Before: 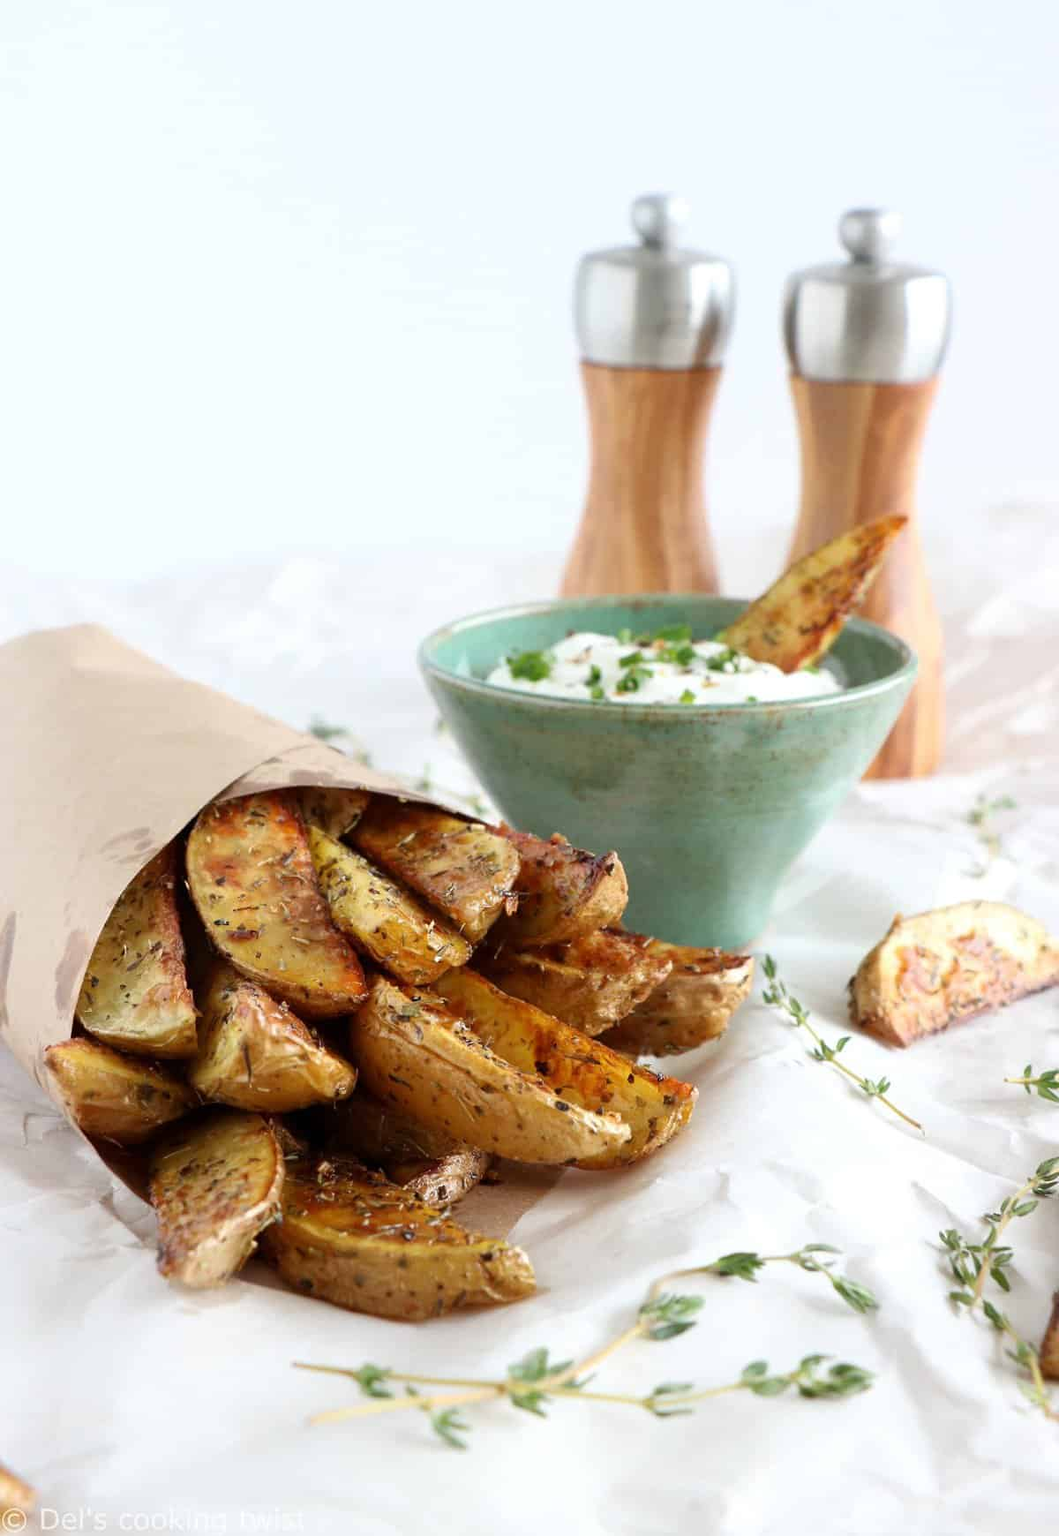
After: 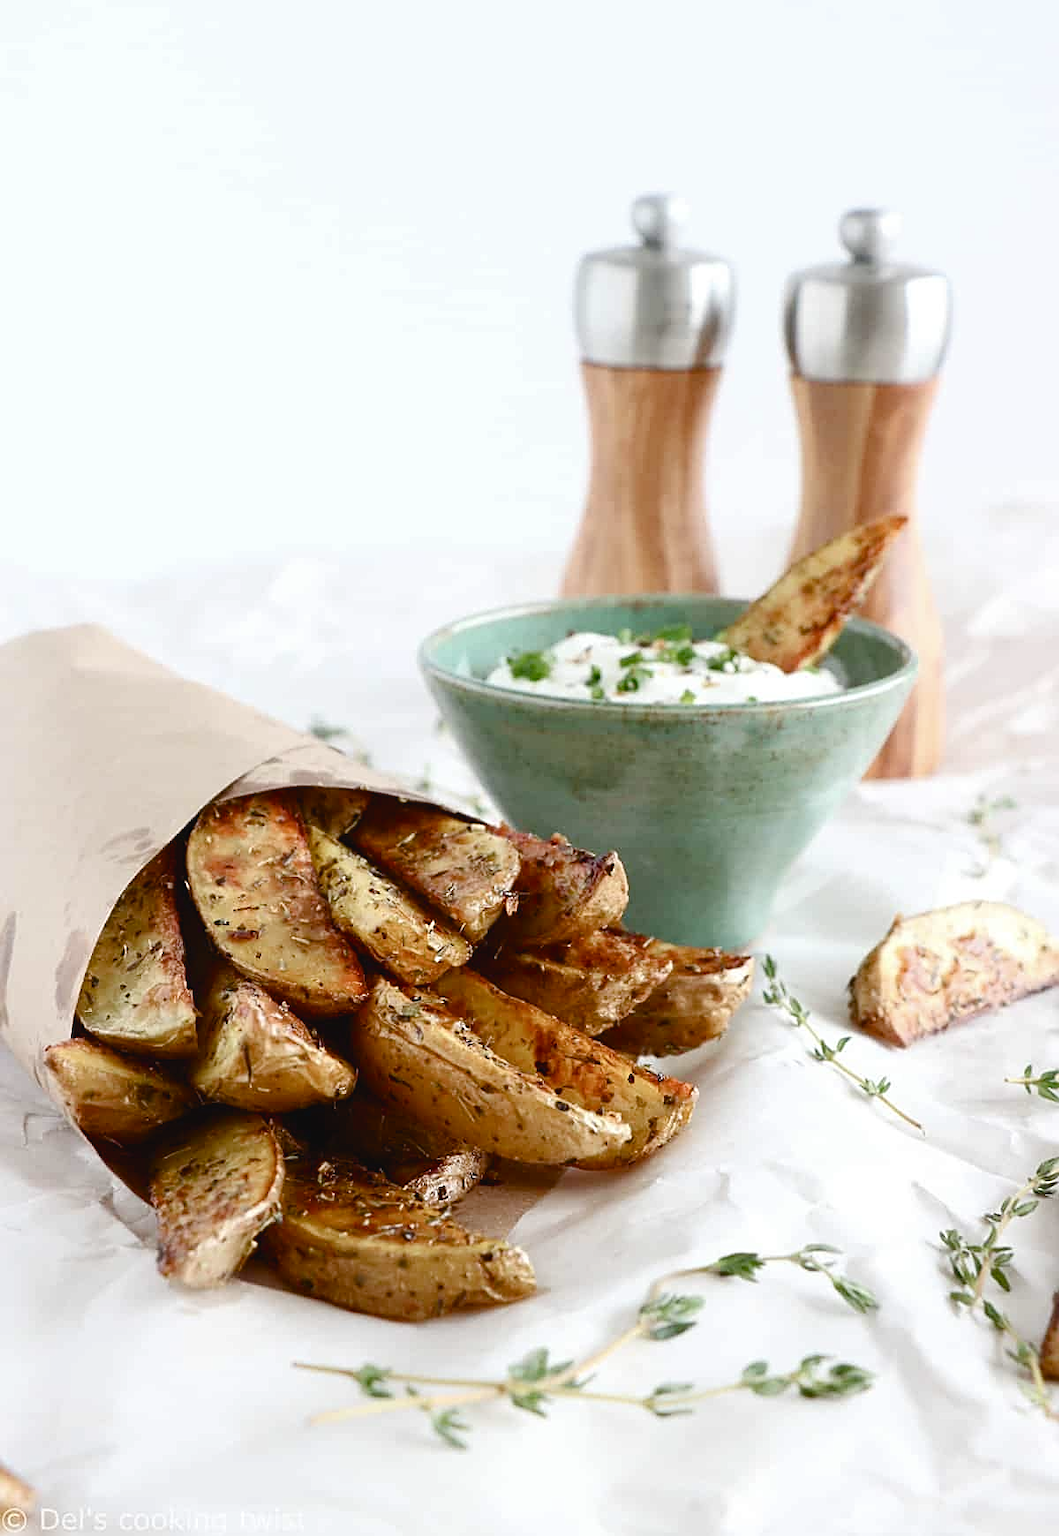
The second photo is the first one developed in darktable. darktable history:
sharpen: on, module defaults
tone curve: curves: ch0 [(0, 0.032) (0.181, 0.152) (0.751, 0.762) (1, 1)], color space Lab, independent channels, preserve colors none
color balance rgb: perceptual saturation grading › global saturation 20%, perceptual saturation grading › highlights -49.484%, perceptual saturation grading › shadows 24.613%
contrast brightness saturation: saturation -0.066
